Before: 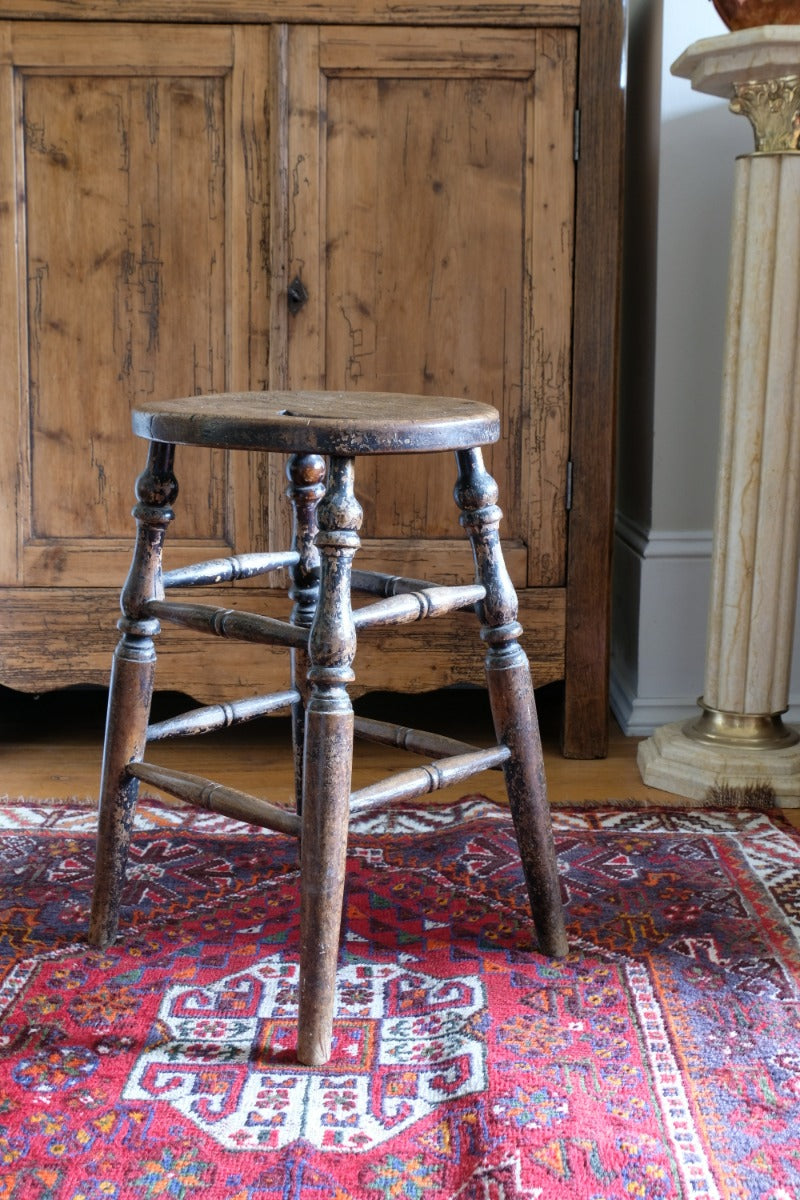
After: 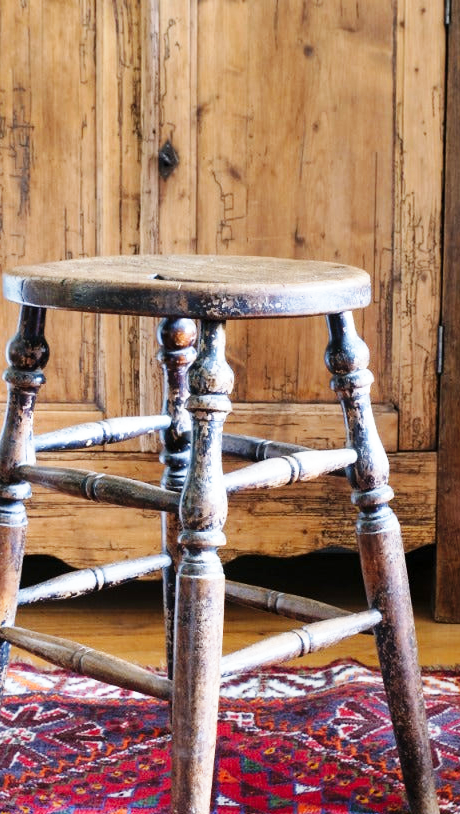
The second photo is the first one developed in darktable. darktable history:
base curve: curves: ch0 [(0, 0) (0.018, 0.026) (0.143, 0.37) (0.33, 0.731) (0.458, 0.853) (0.735, 0.965) (0.905, 0.986) (1, 1)], preserve colors none
crop: left 16.21%, top 11.365%, right 26.275%, bottom 20.732%
